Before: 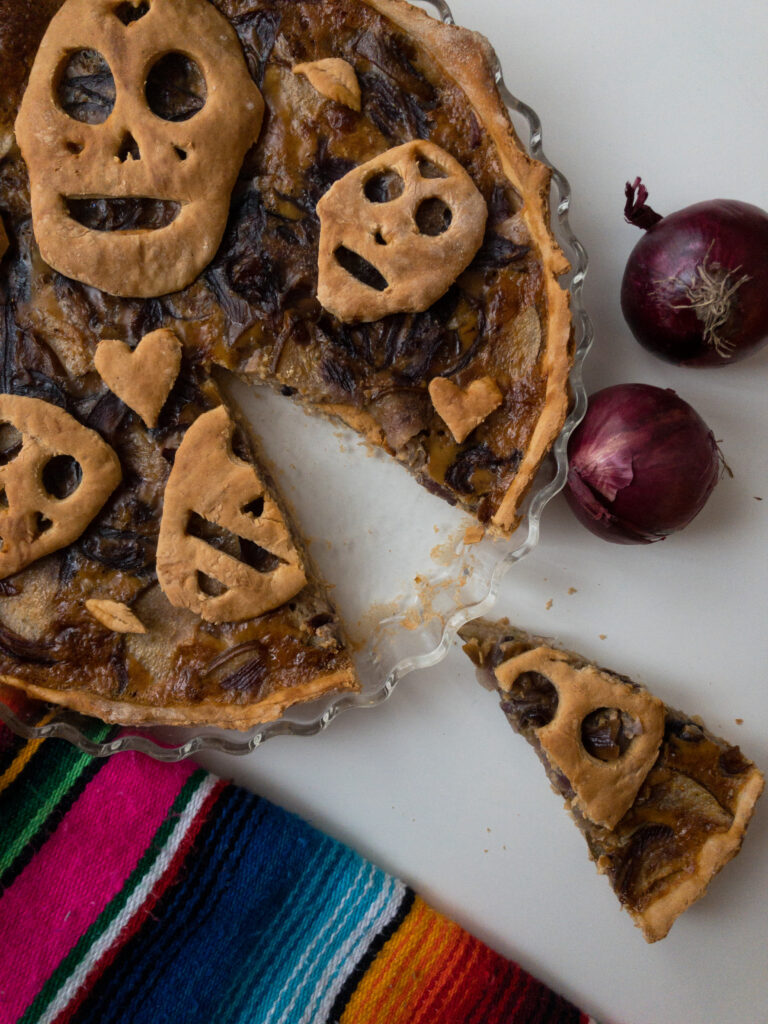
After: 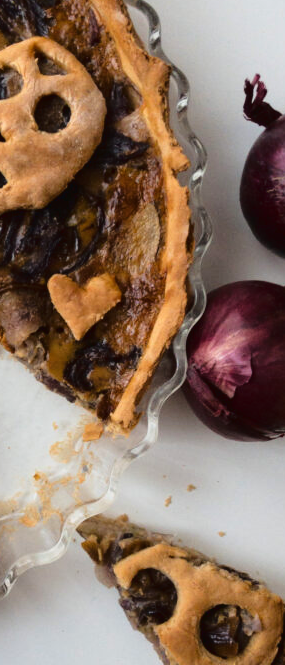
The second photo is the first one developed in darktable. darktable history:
tone curve: curves: ch0 [(0, 0.021) (0.049, 0.044) (0.157, 0.131) (0.359, 0.419) (0.469, 0.544) (0.634, 0.722) (0.839, 0.909) (0.998, 0.978)]; ch1 [(0, 0) (0.437, 0.408) (0.472, 0.47) (0.502, 0.503) (0.527, 0.53) (0.564, 0.573) (0.614, 0.654) (0.669, 0.748) (0.859, 0.899) (1, 1)]; ch2 [(0, 0) (0.33, 0.301) (0.421, 0.443) (0.487, 0.504) (0.502, 0.509) (0.535, 0.537) (0.565, 0.595) (0.608, 0.667) (1, 1)], color space Lab, linked channels, preserve colors none
crop and rotate: left 49.619%, top 10.103%, right 13.233%, bottom 24.875%
